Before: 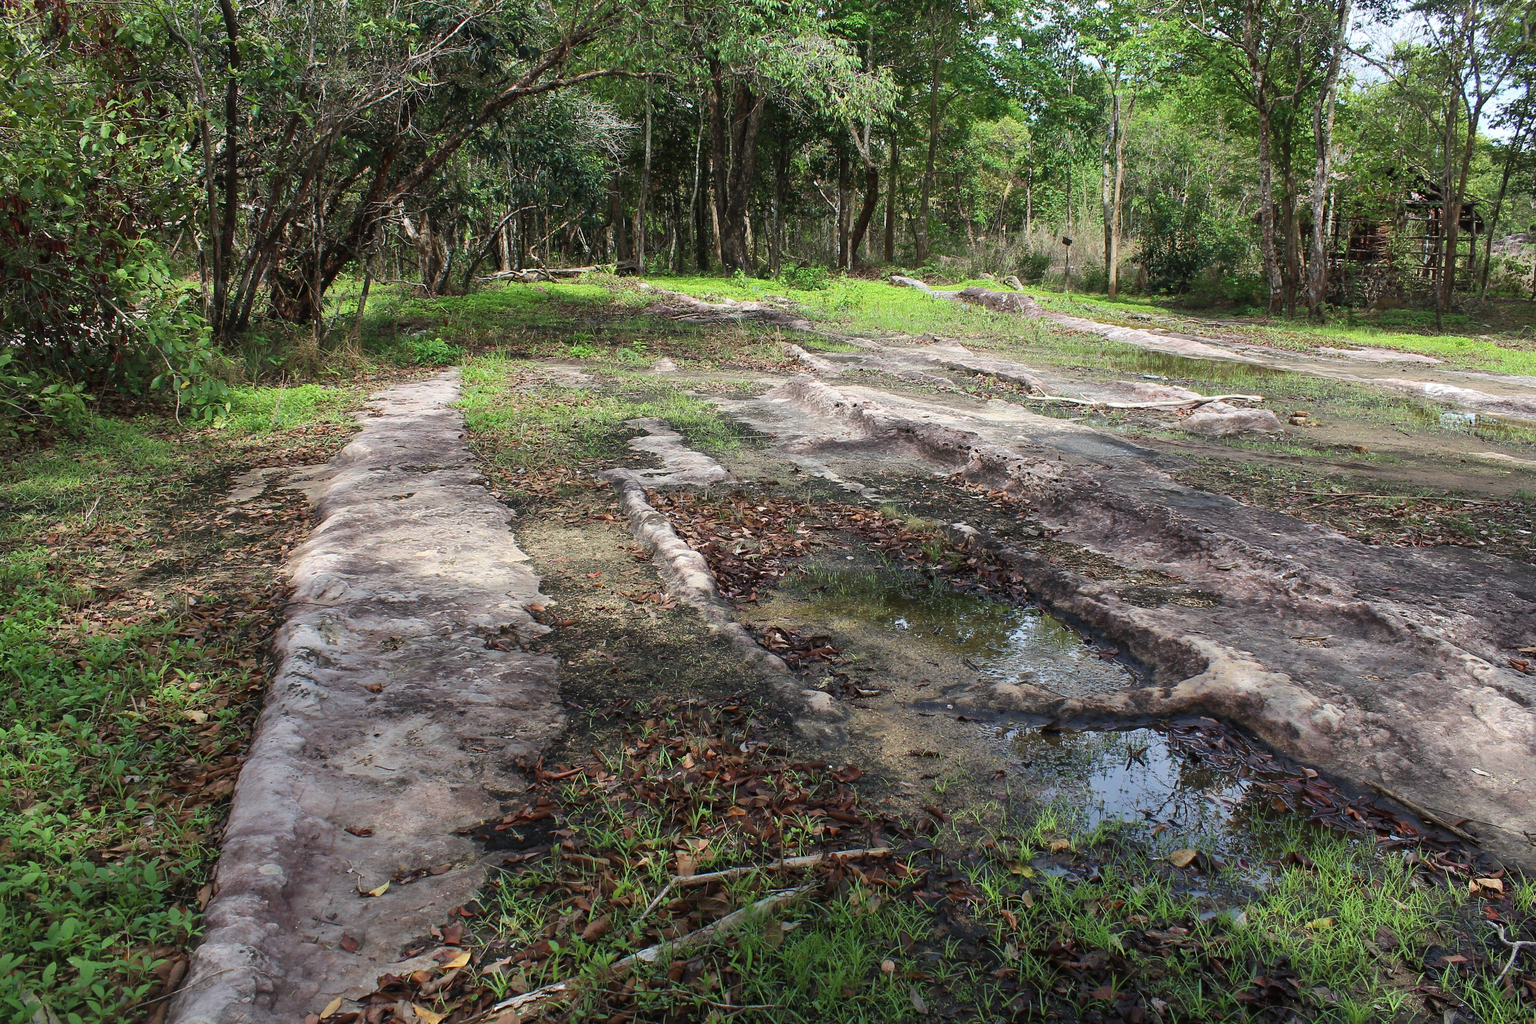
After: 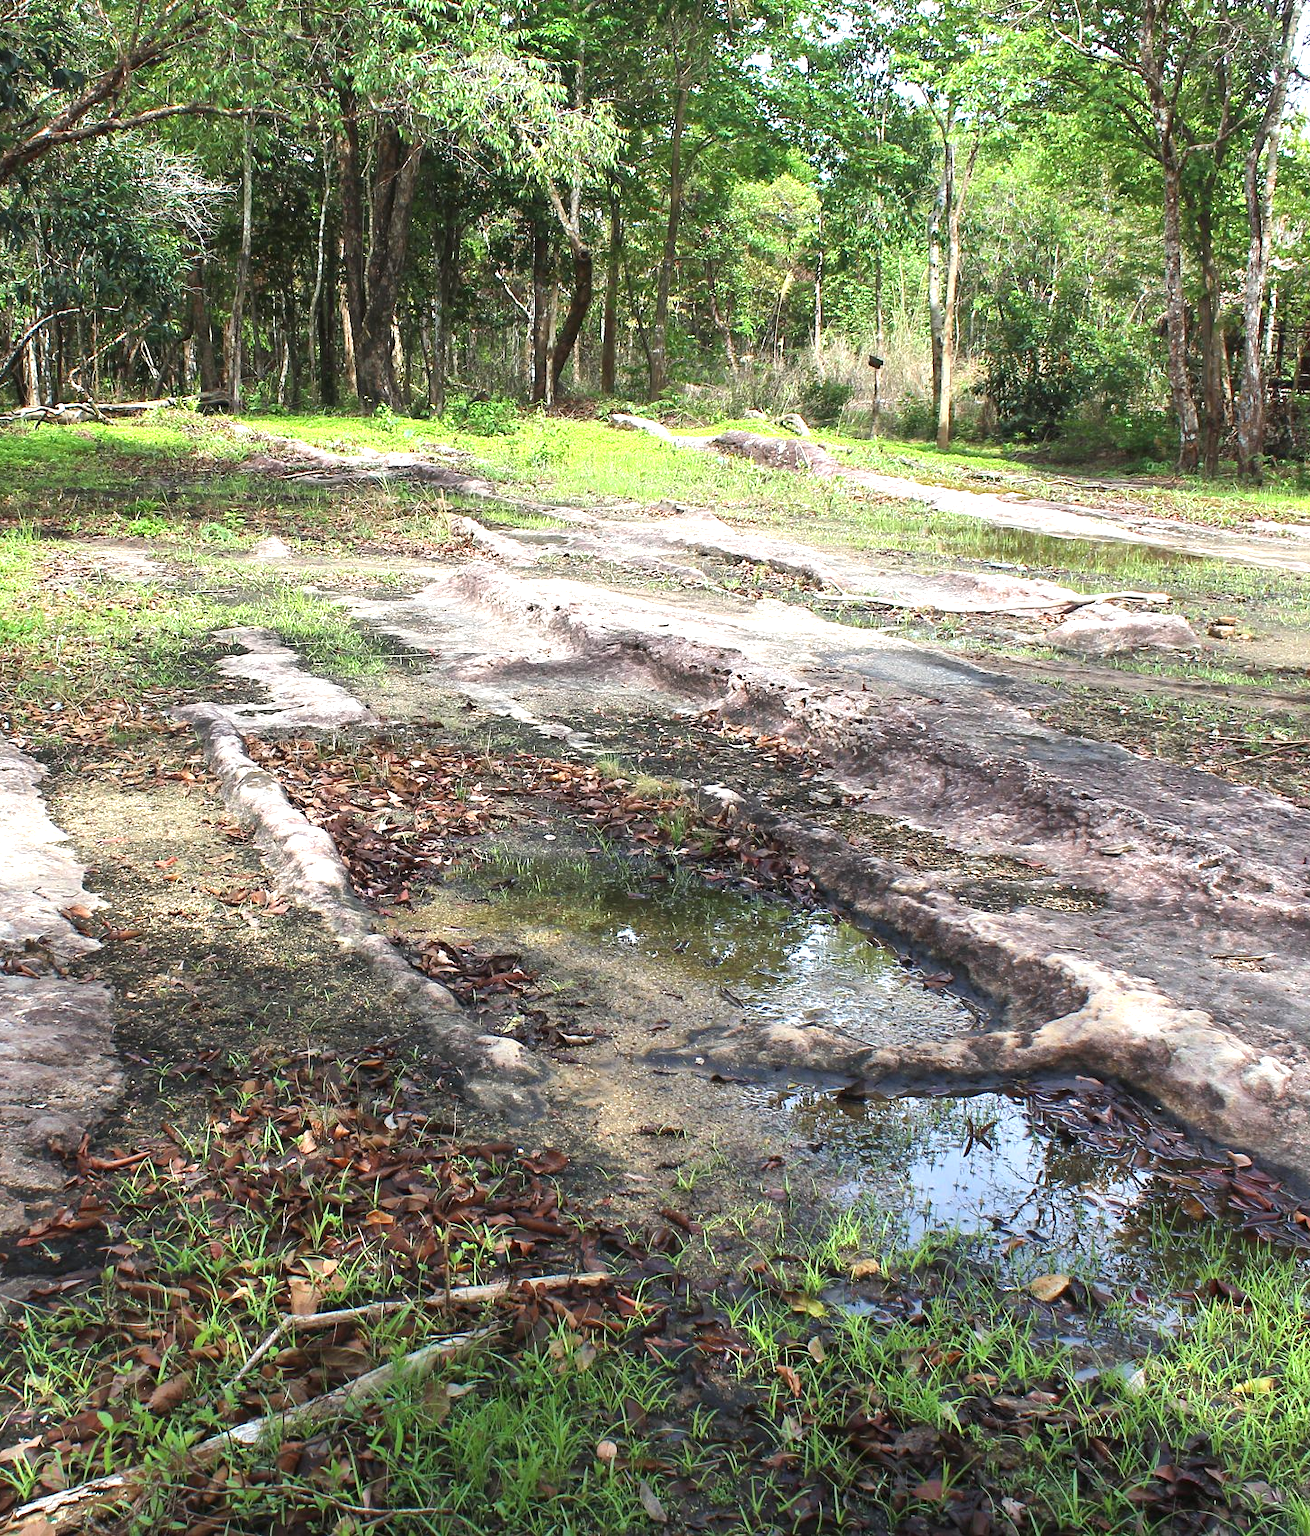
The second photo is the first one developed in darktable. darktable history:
crop: left 31.522%, top 0.009%, right 11.6%
tone equalizer: edges refinement/feathering 500, mask exposure compensation -1.57 EV, preserve details no
exposure: black level correction 0, exposure 1.001 EV, compensate highlight preservation false
